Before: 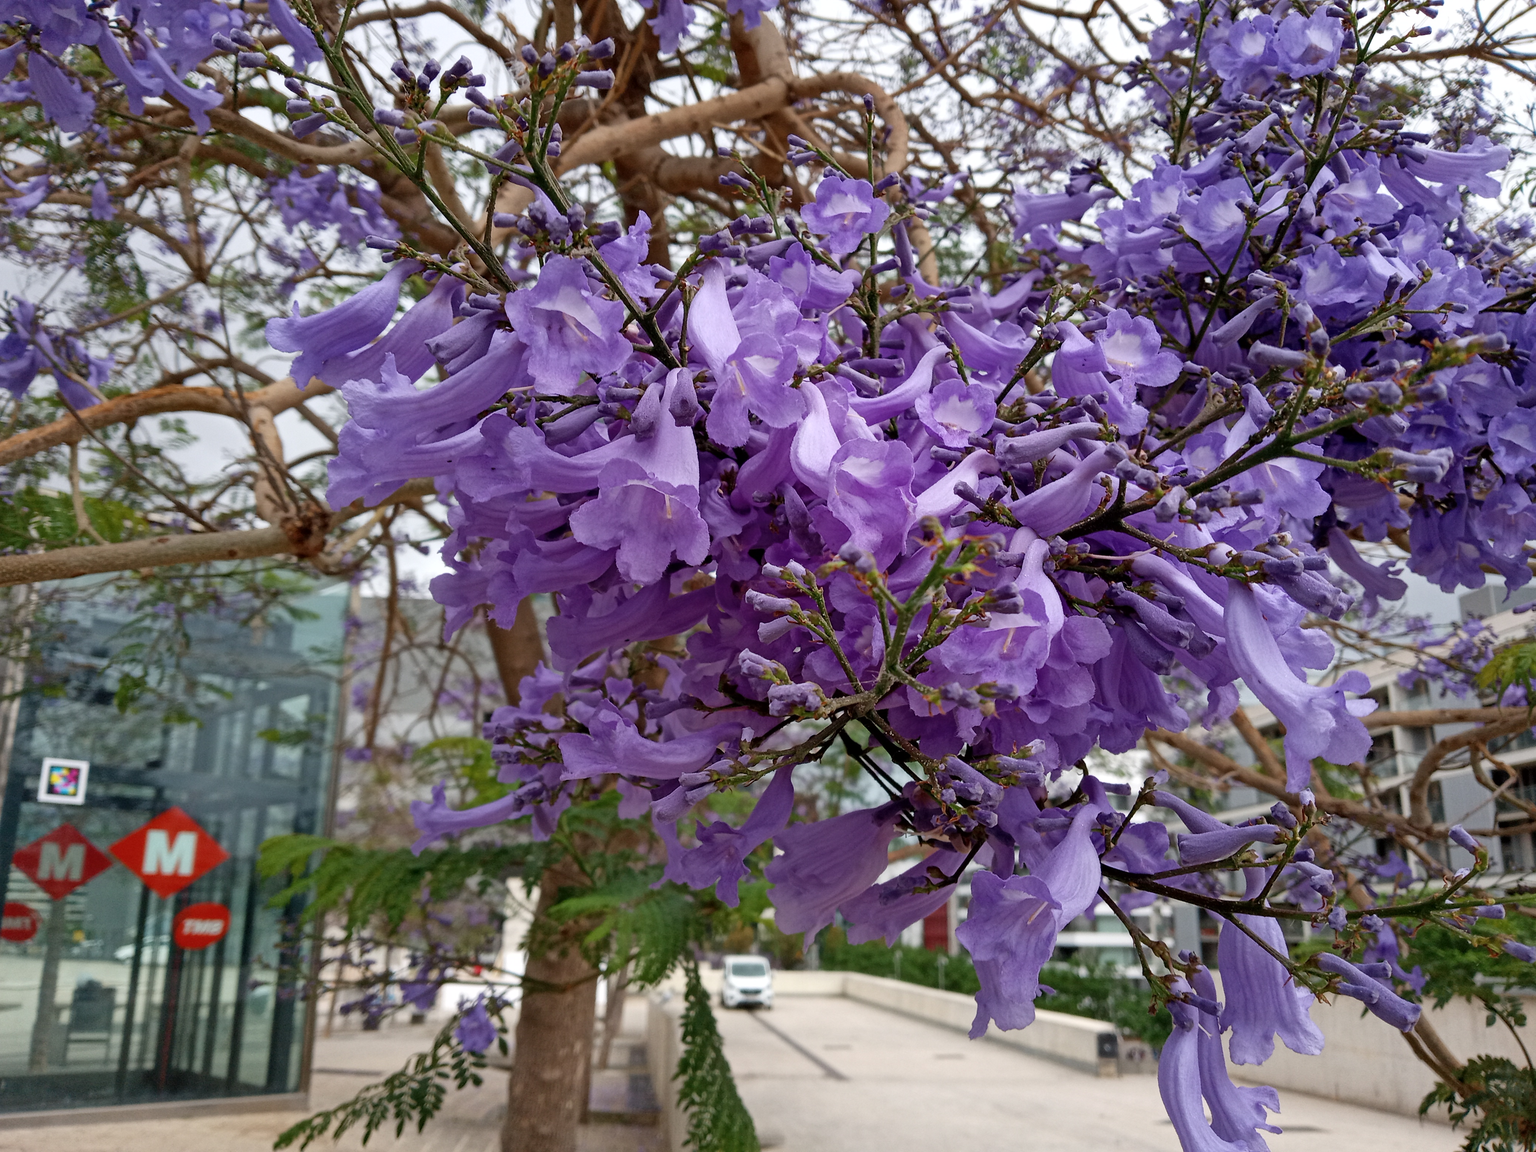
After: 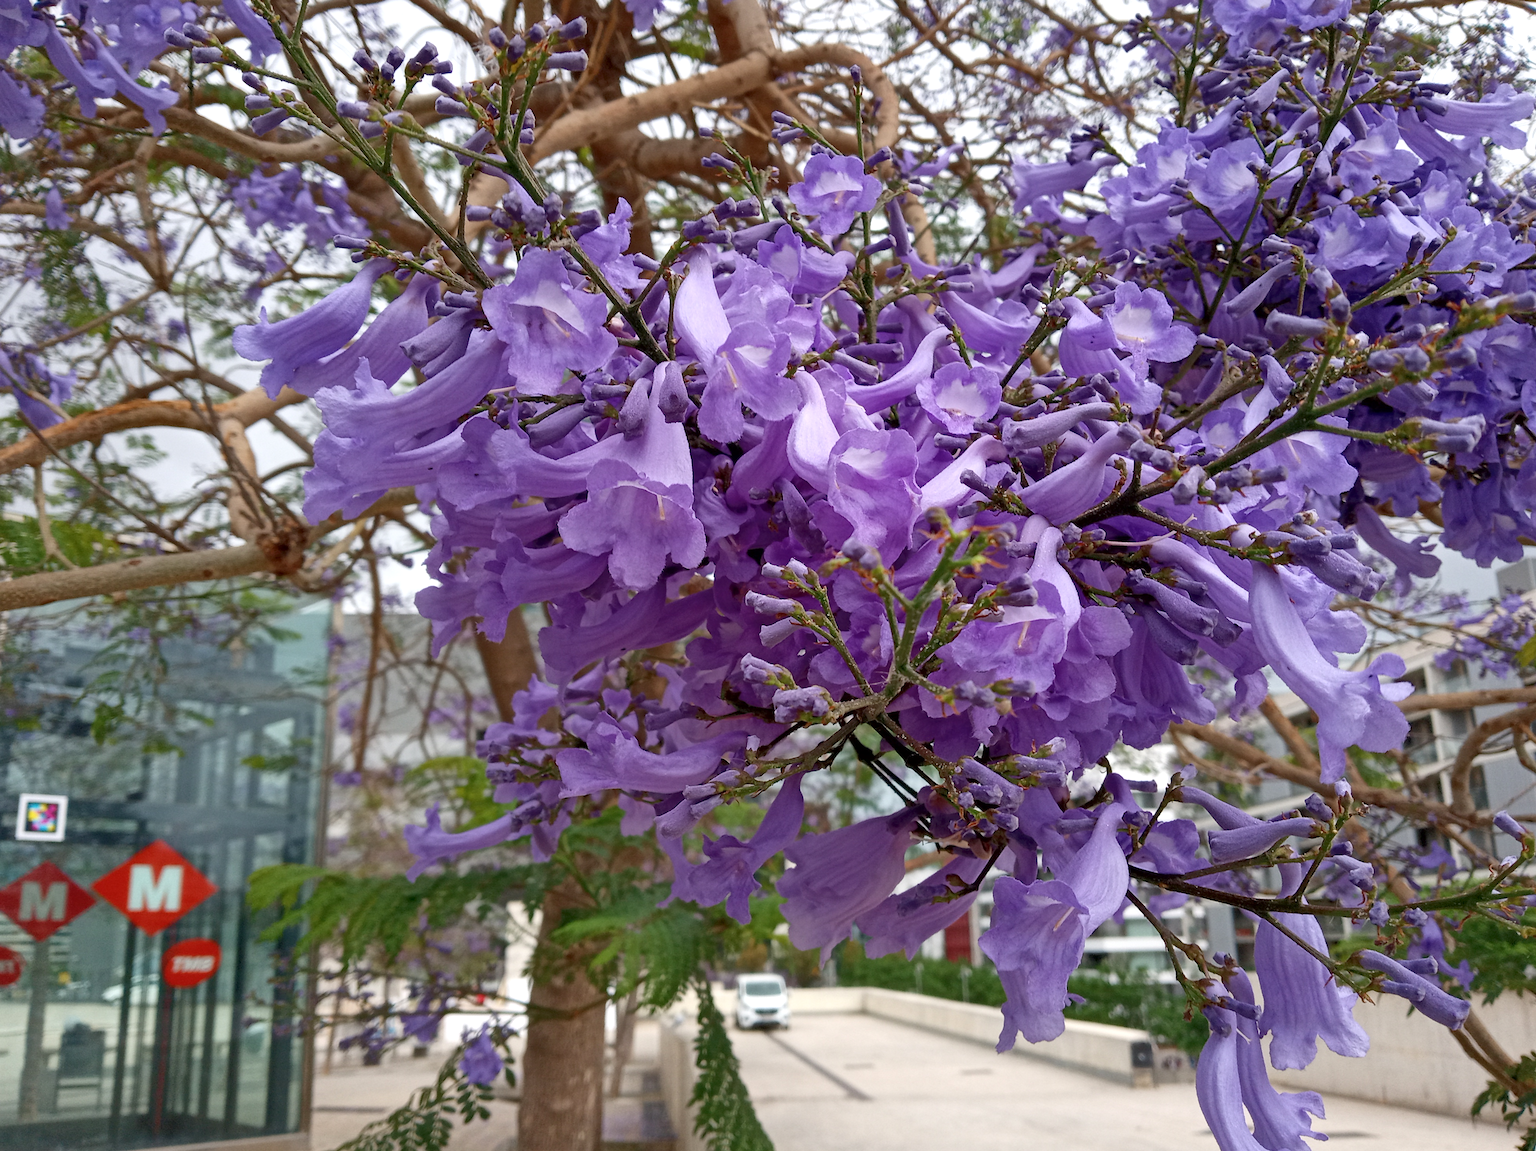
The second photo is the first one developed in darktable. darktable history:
rotate and perspective: rotation -2.12°, lens shift (vertical) 0.009, lens shift (horizontal) -0.008, automatic cropping original format, crop left 0.036, crop right 0.964, crop top 0.05, crop bottom 0.959
exposure: exposure 0.2 EV, compensate highlight preservation false
rgb curve: curves: ch0 [(0, 0) (0.093, 0.159) (0.241, 0.265) (0.414, 0.42) (1, 1)], compensate middle gray true, preserve colors basic power
